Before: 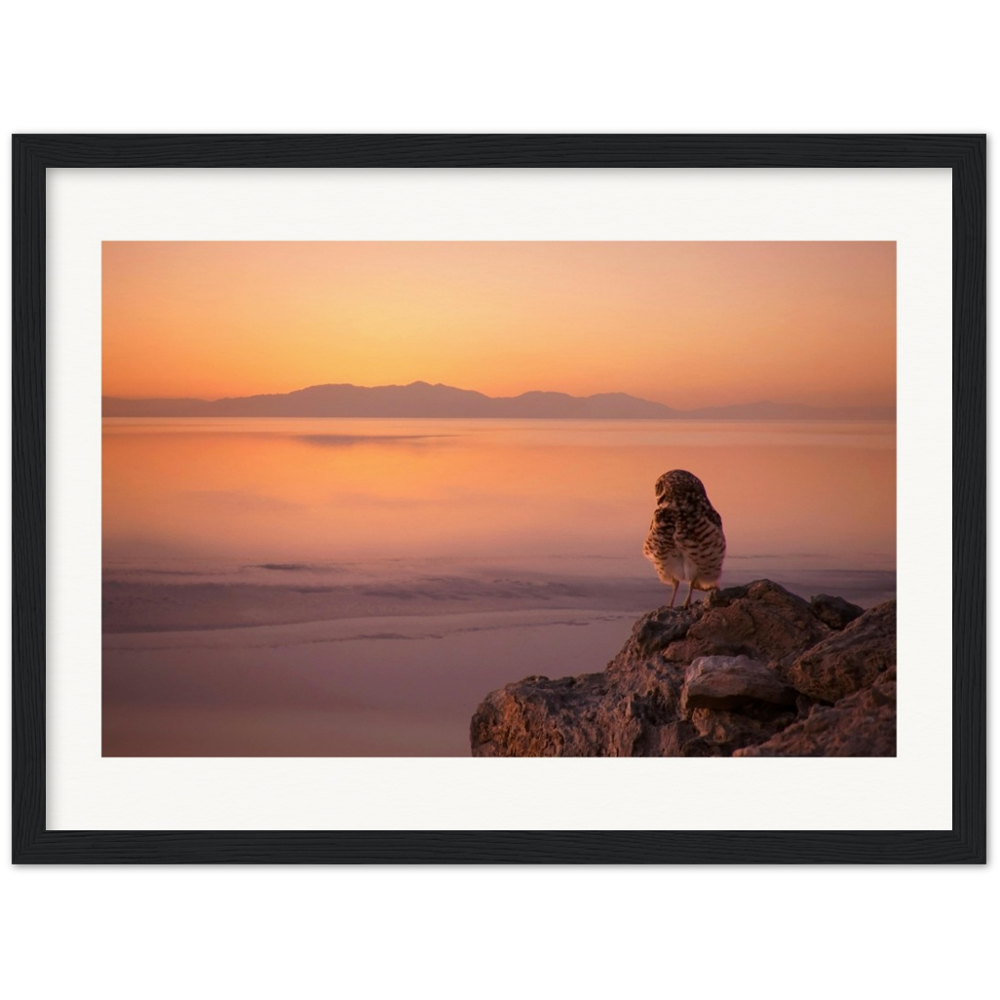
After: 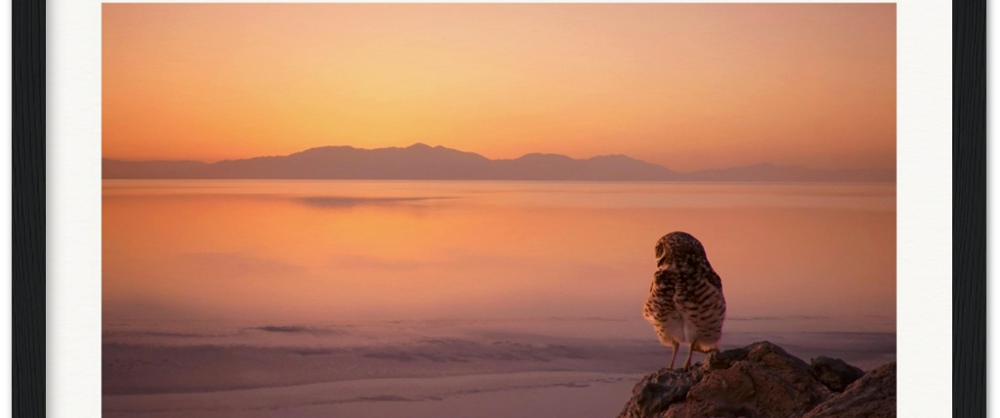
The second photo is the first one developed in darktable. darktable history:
crop and rotate: top 23.84%, bottom 34.294%
contrast brightness saturation: contrast 0.03, brightness -0.04
